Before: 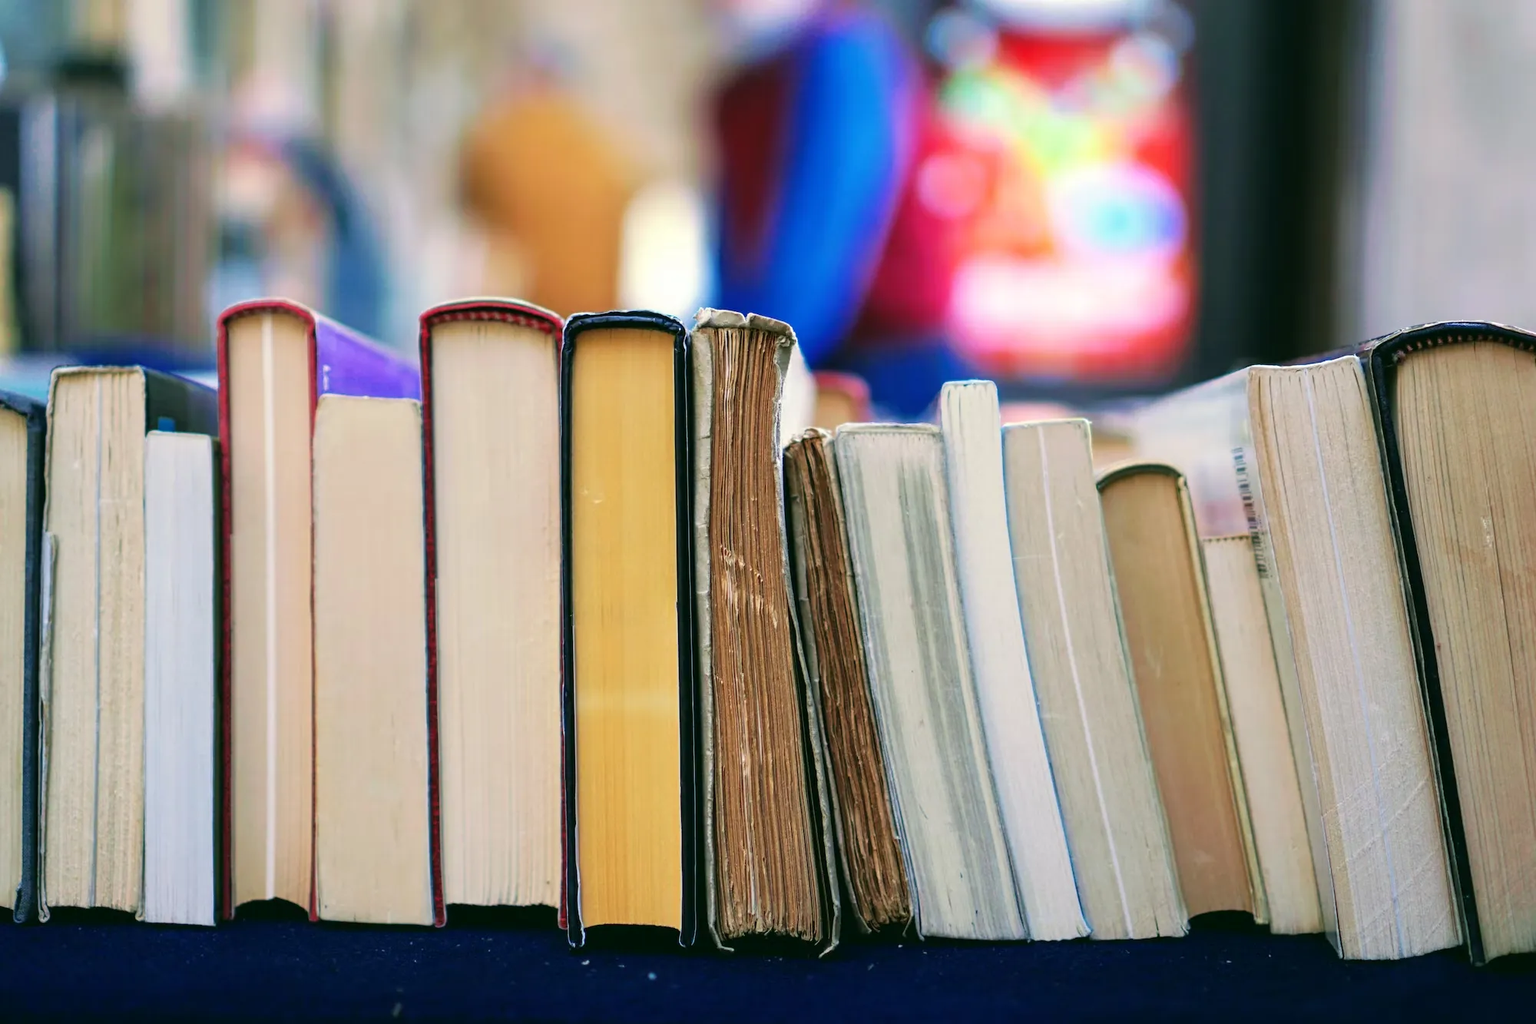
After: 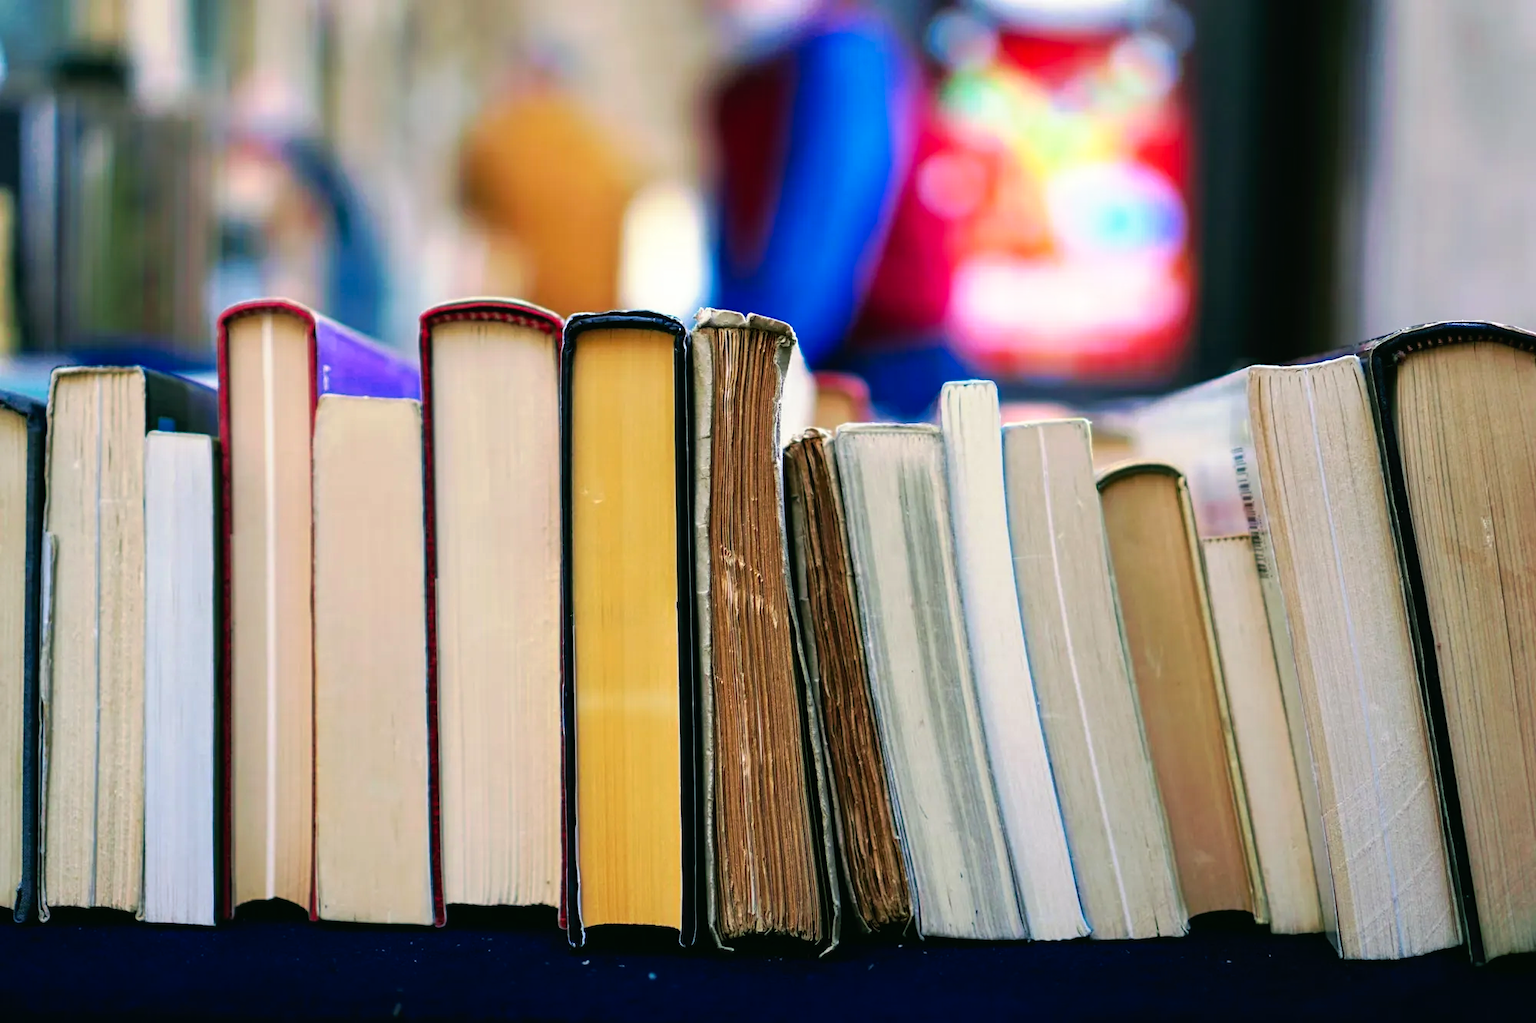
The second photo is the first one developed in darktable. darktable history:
tone curve: curves: ch0 [(0, 0) (0.003, 0.004) (0.011, 0.008) (0.025, 0.012) (0.044, 0.02) (0.069, 0.028) (0.1, 0.034) (0.136, 0.059) (0.177, 0.1) (0.224, 0.151) (0.277, 0.203) (0.335, 0.266) (0.399, 0.344) (0.468, 0.414) (0.543, 0.507) (0.623, 0.602) (0.709, 0.704) (0.801, 0.804) (0.898, 0.927) (1, 1)], preserve colors none
